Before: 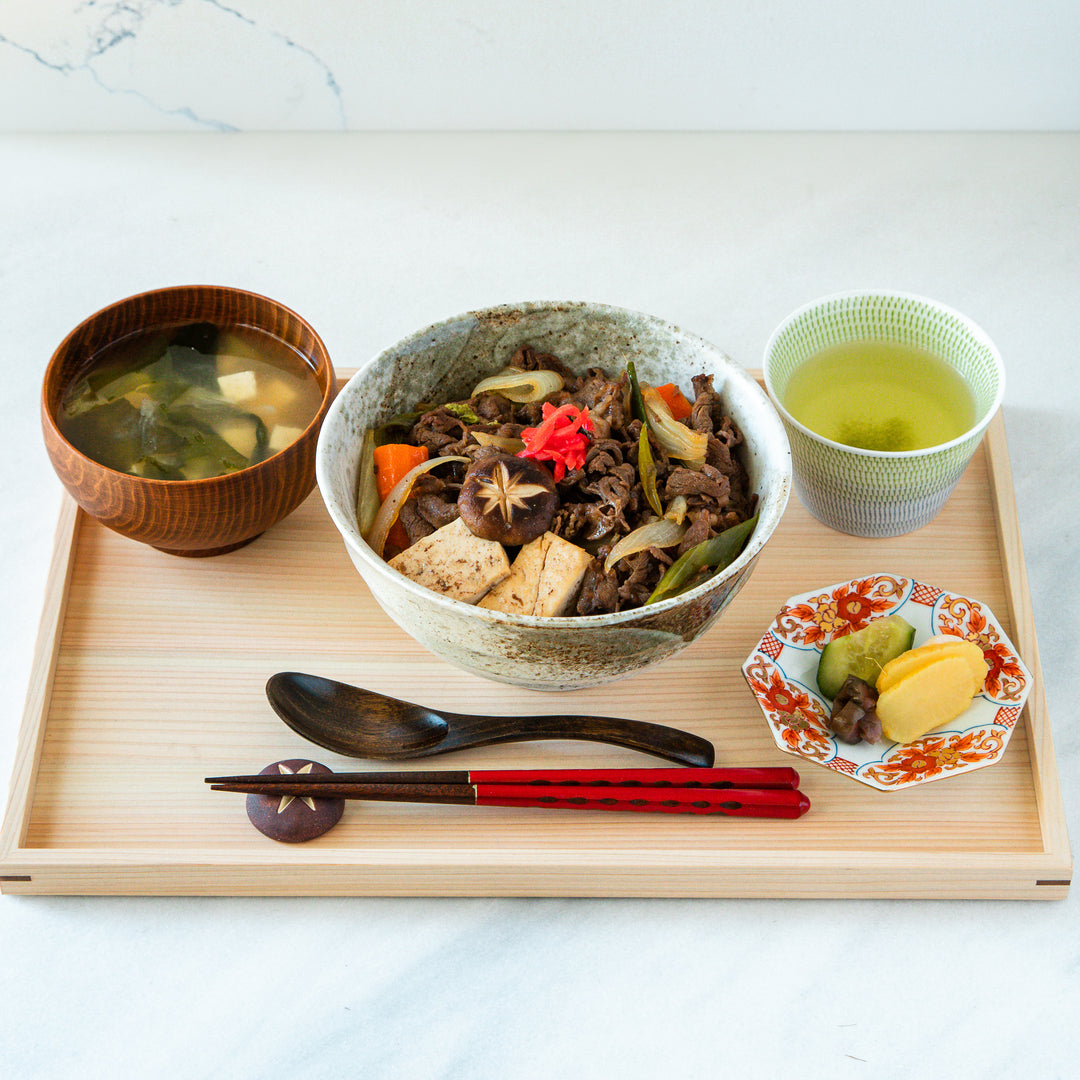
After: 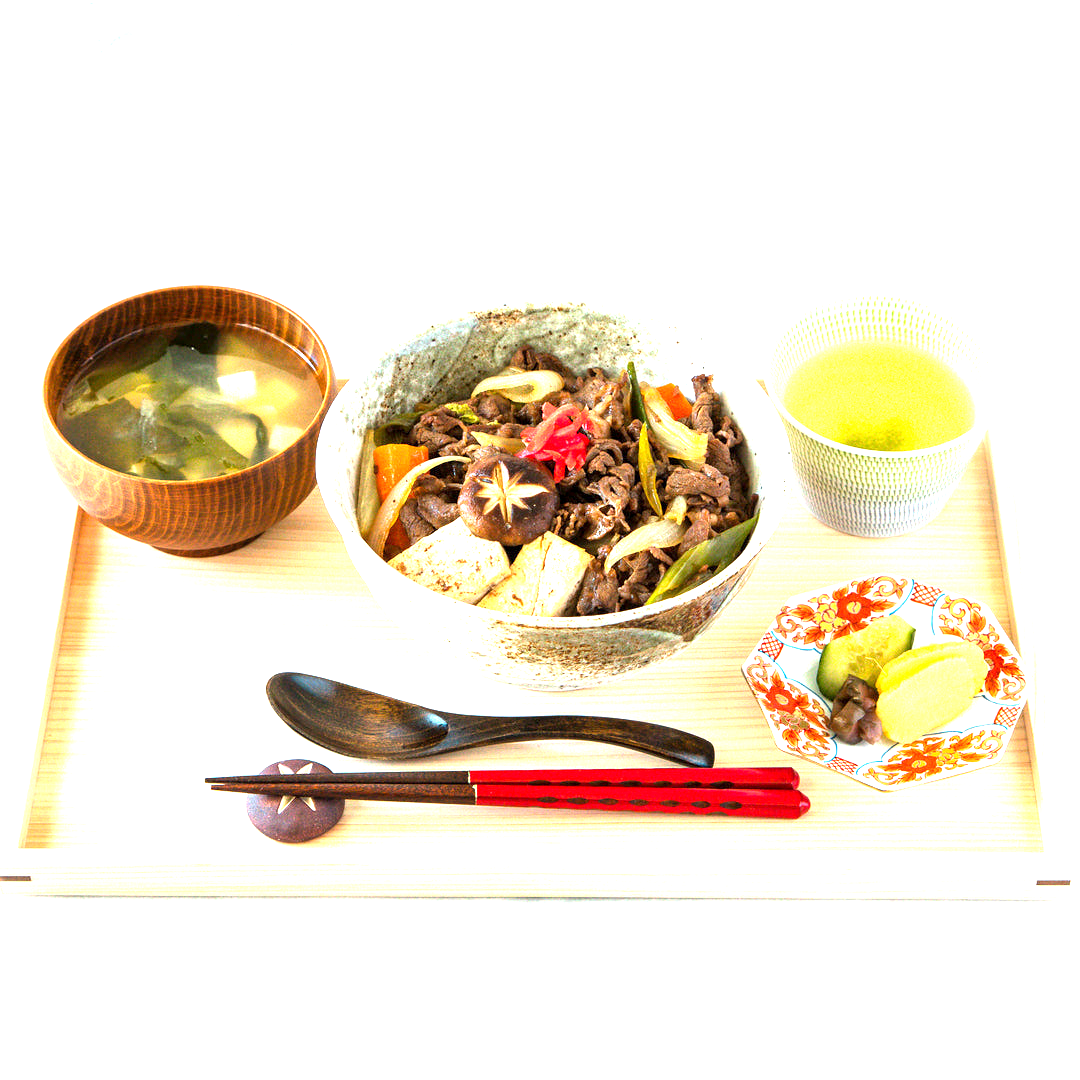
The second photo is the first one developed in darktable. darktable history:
exposure: black level correction 0.001, exposure 1.638 EV, compensate highlight preservation false
